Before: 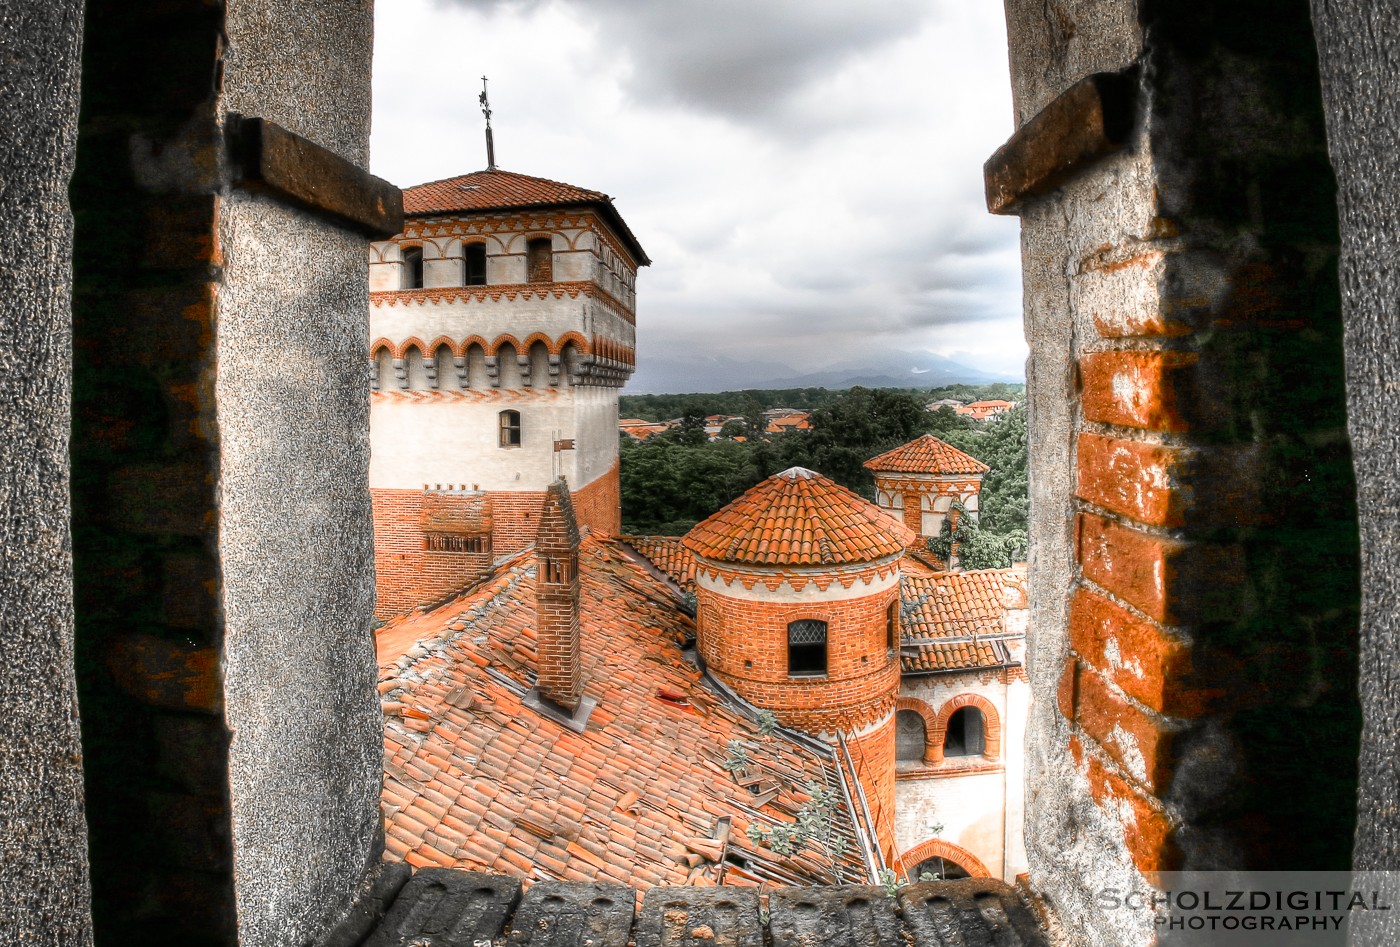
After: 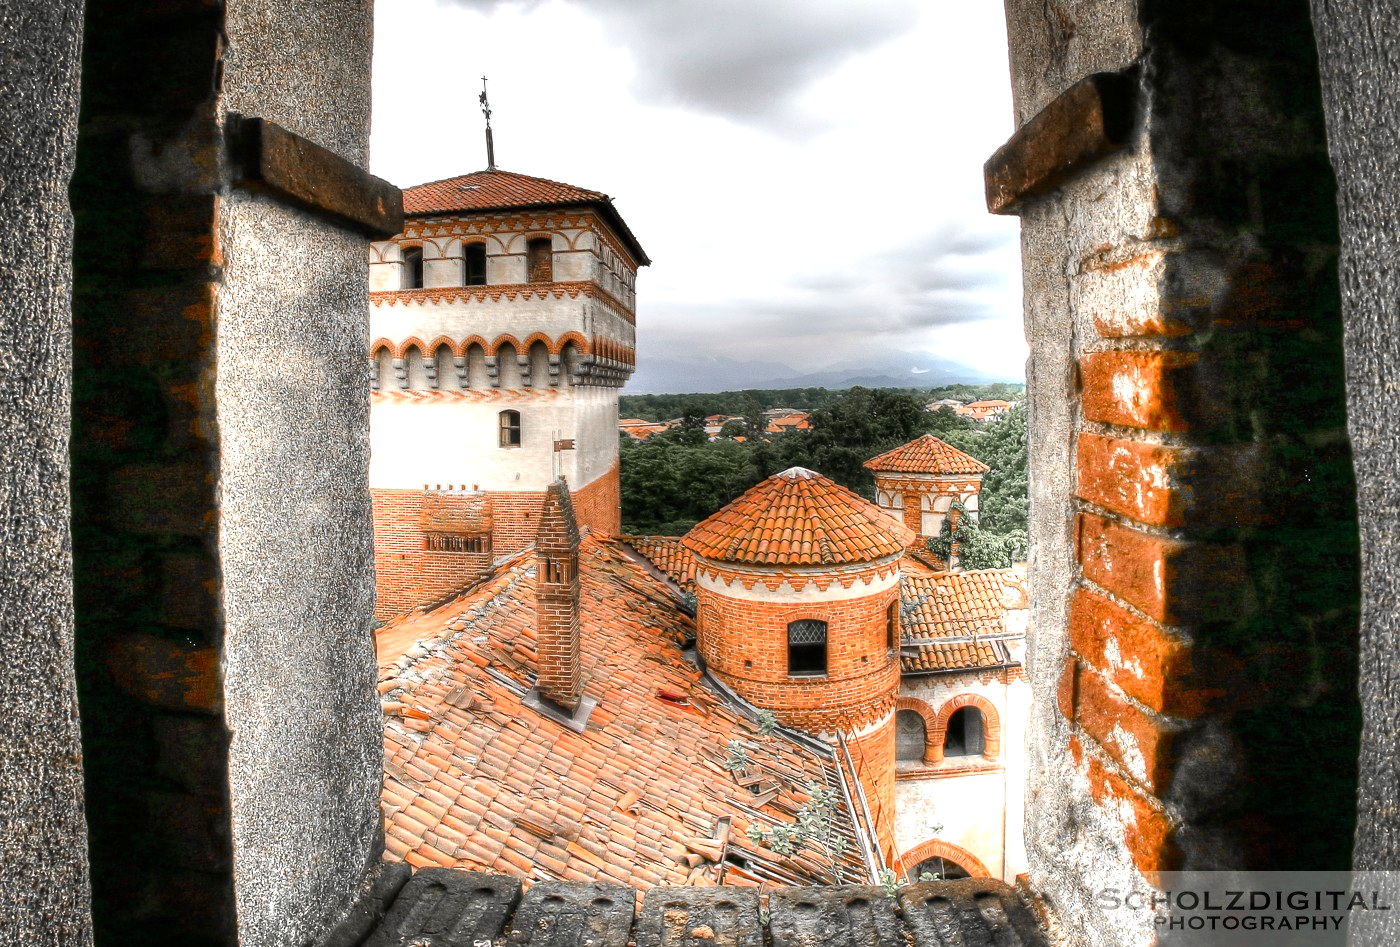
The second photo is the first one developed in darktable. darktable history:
exposure: exposure 0.369 EV, compensate exposure bias true, compensate highlight preservation false
